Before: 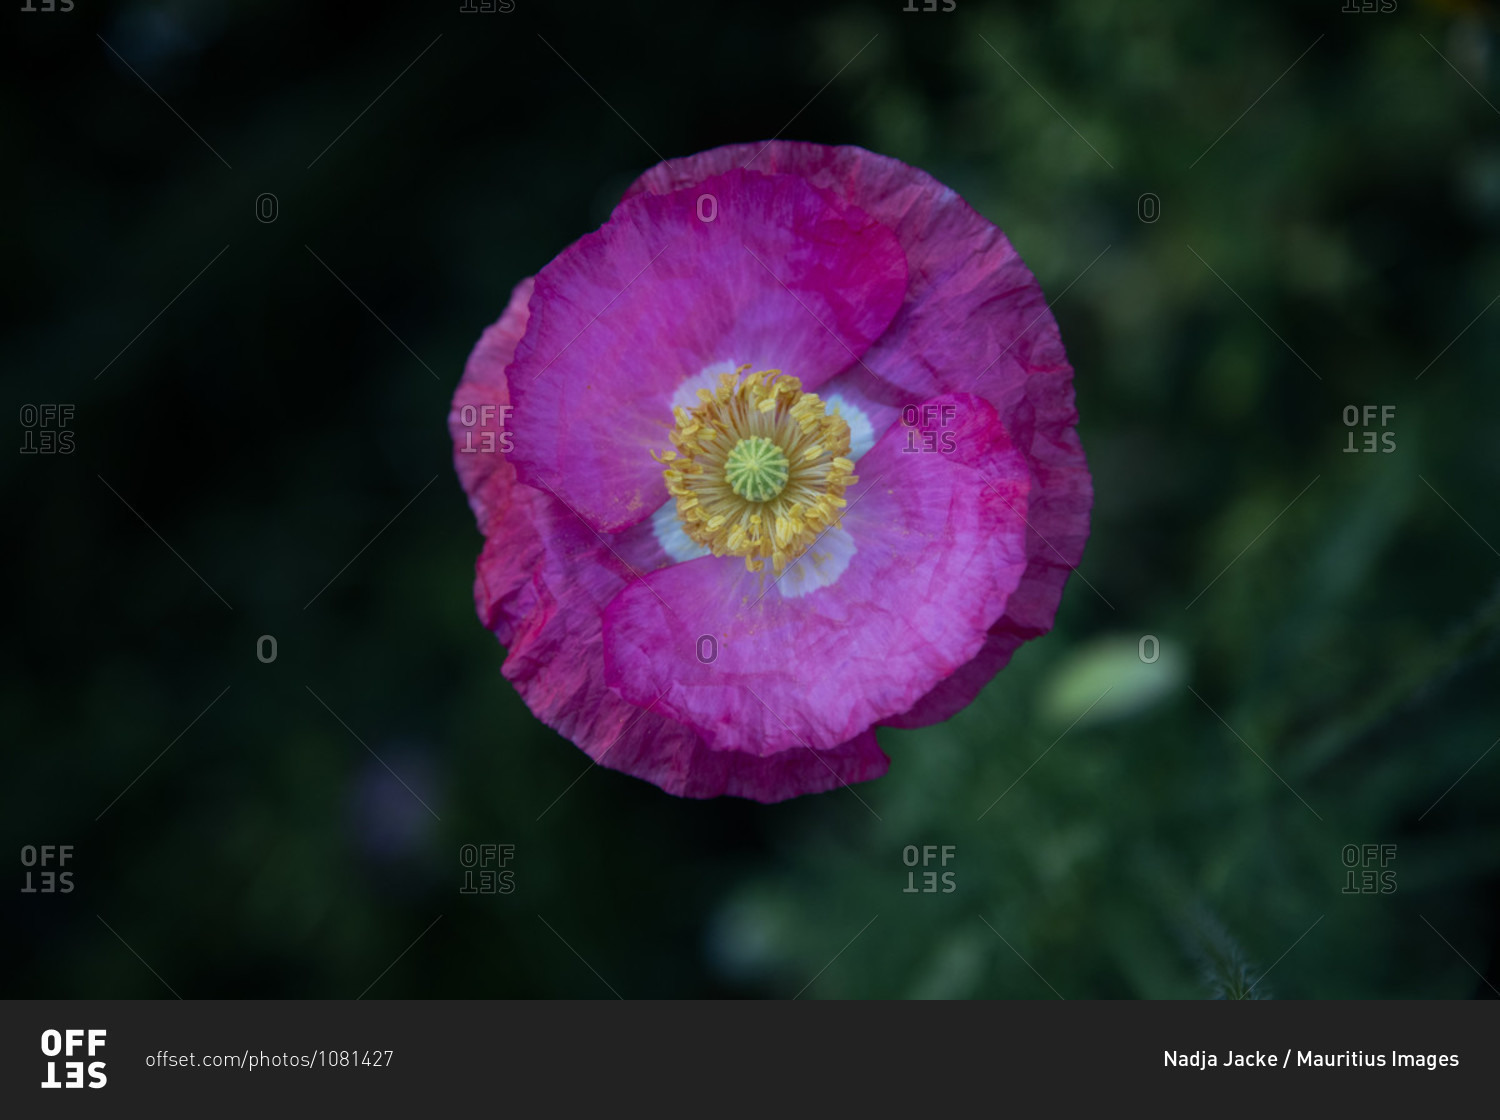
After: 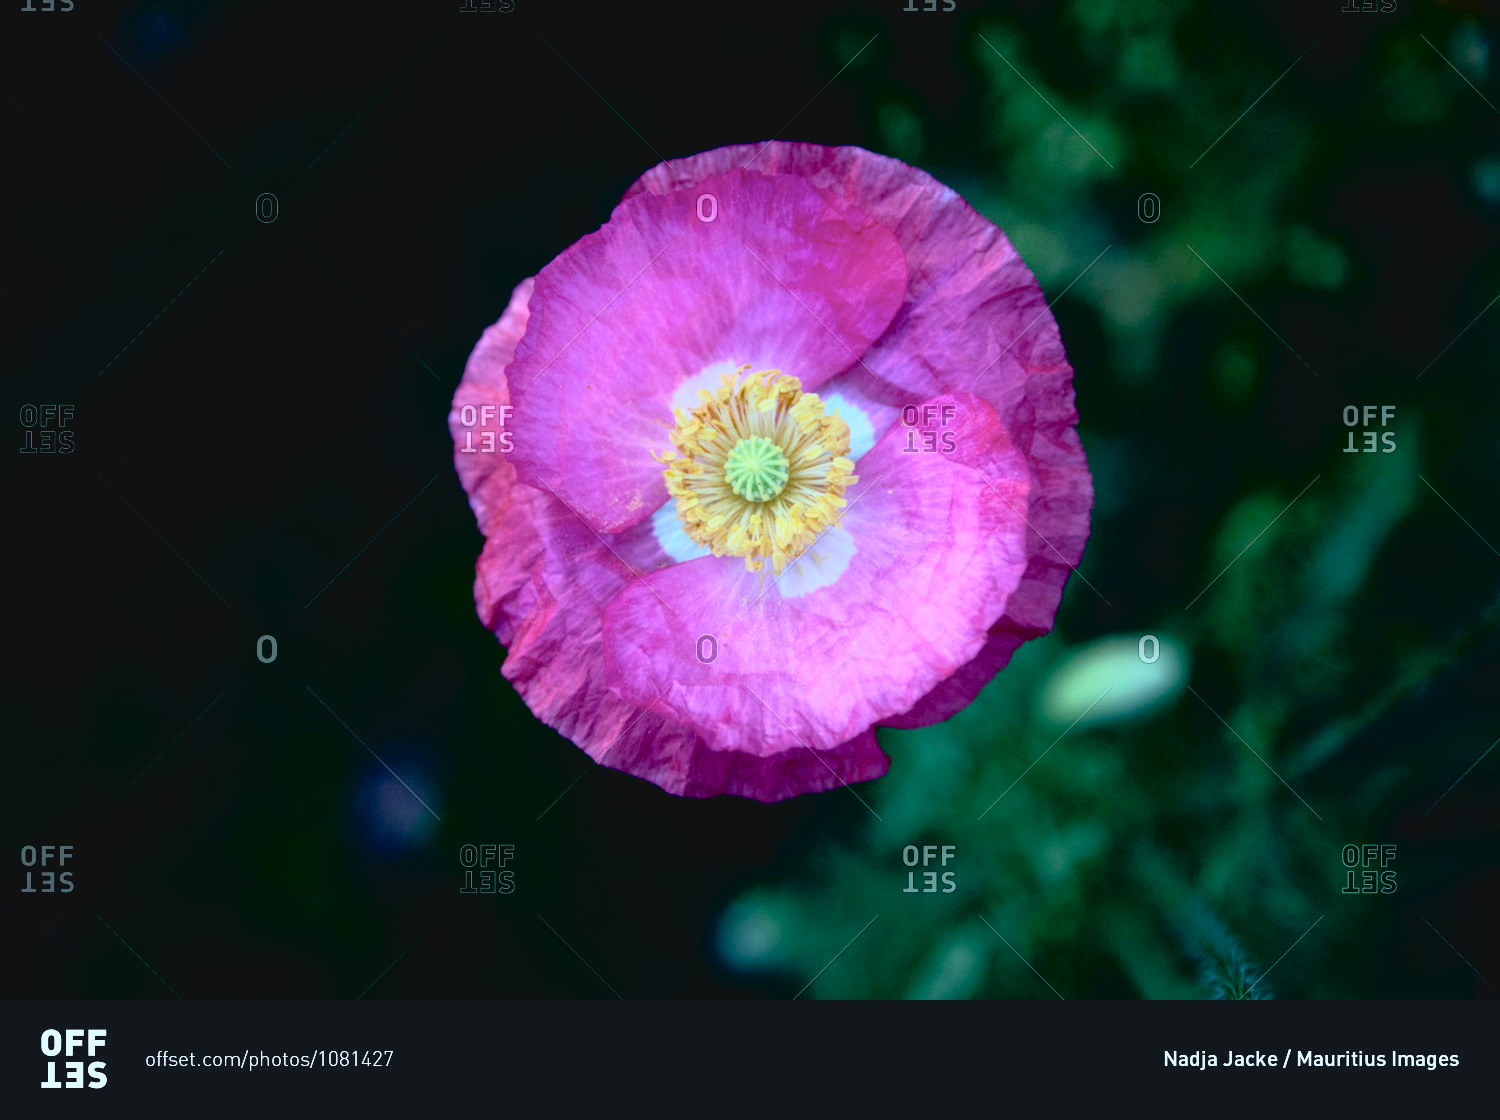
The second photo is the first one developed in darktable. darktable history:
tone curve: curves: ch0 [(0, 0.052) (0.207, 0.35) (0.392, 0.592) (0.54, 0.803) (0.725, 0.922) (0.99, 0.974)], color space Lab, independent channels, preserve colors none
exposure: black level correction 0.01, exposure 0.014 EV, compensate highlight preservation false
color correction: saturation 0.99
white balance: red 0.924, blue 1.095
